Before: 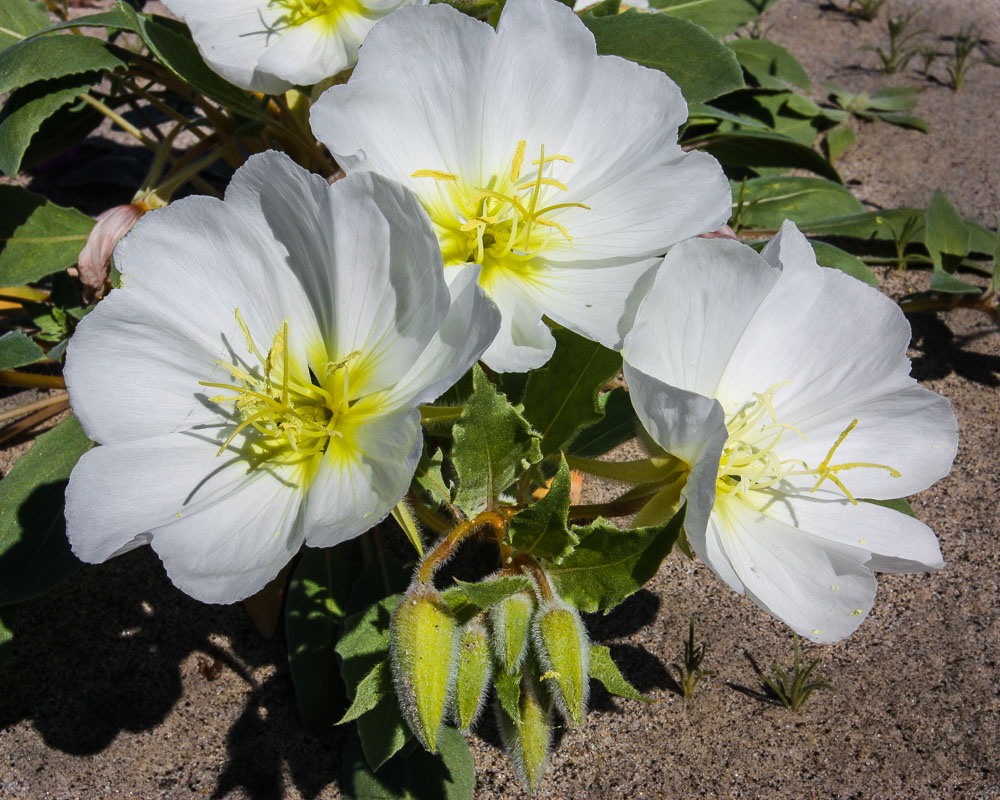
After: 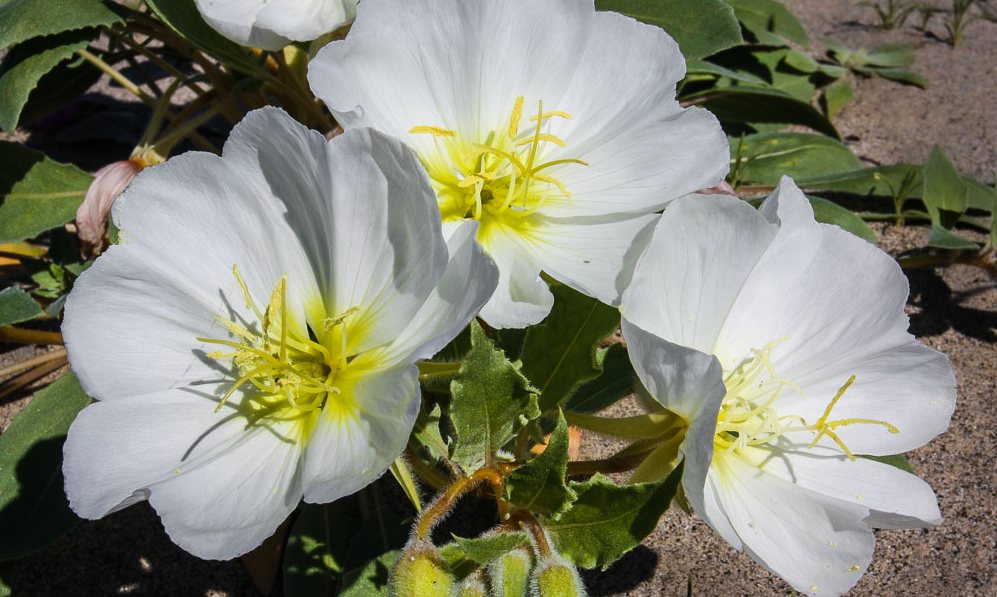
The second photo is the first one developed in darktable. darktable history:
crop: left 0.248%, top 5.51%, bottom 19.84%
